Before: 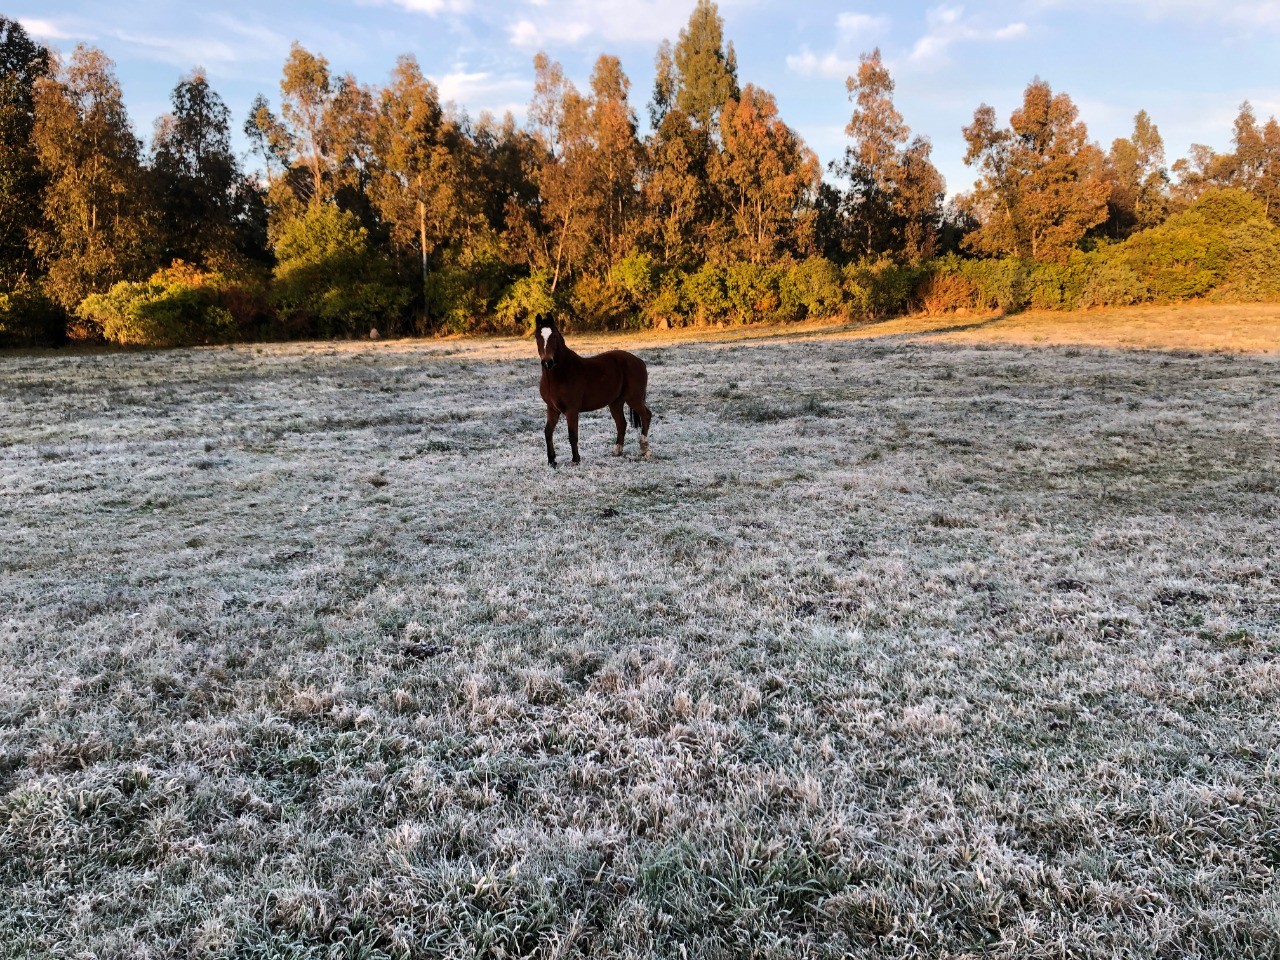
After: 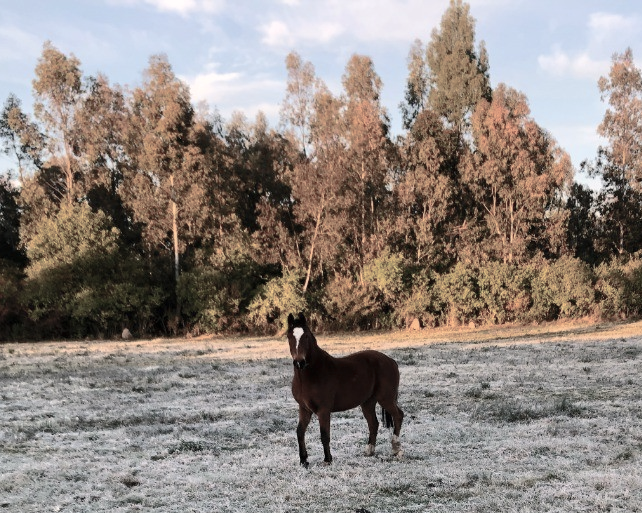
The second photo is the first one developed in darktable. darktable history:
contrast brightness saturation: contrast 0.027, brightness 0.064, saturation 0.124
crop: left 19.415%, right 30.392%, bottom 46.525%
color balance rgb: shadows lift › chroma 0.764%, shadows lift › hue 114.8°, highlights gain › chroma 0.69%, highlights gain › hue 55.98°, perceptual saturation grading › global saturation -27.974%, perceptual saturation grading › highlights -20.435%, perceptual saturation grading › mid-tones -23.742%, perceptual saturation grading › shadows -23.342%, global vibrance 12.563%
